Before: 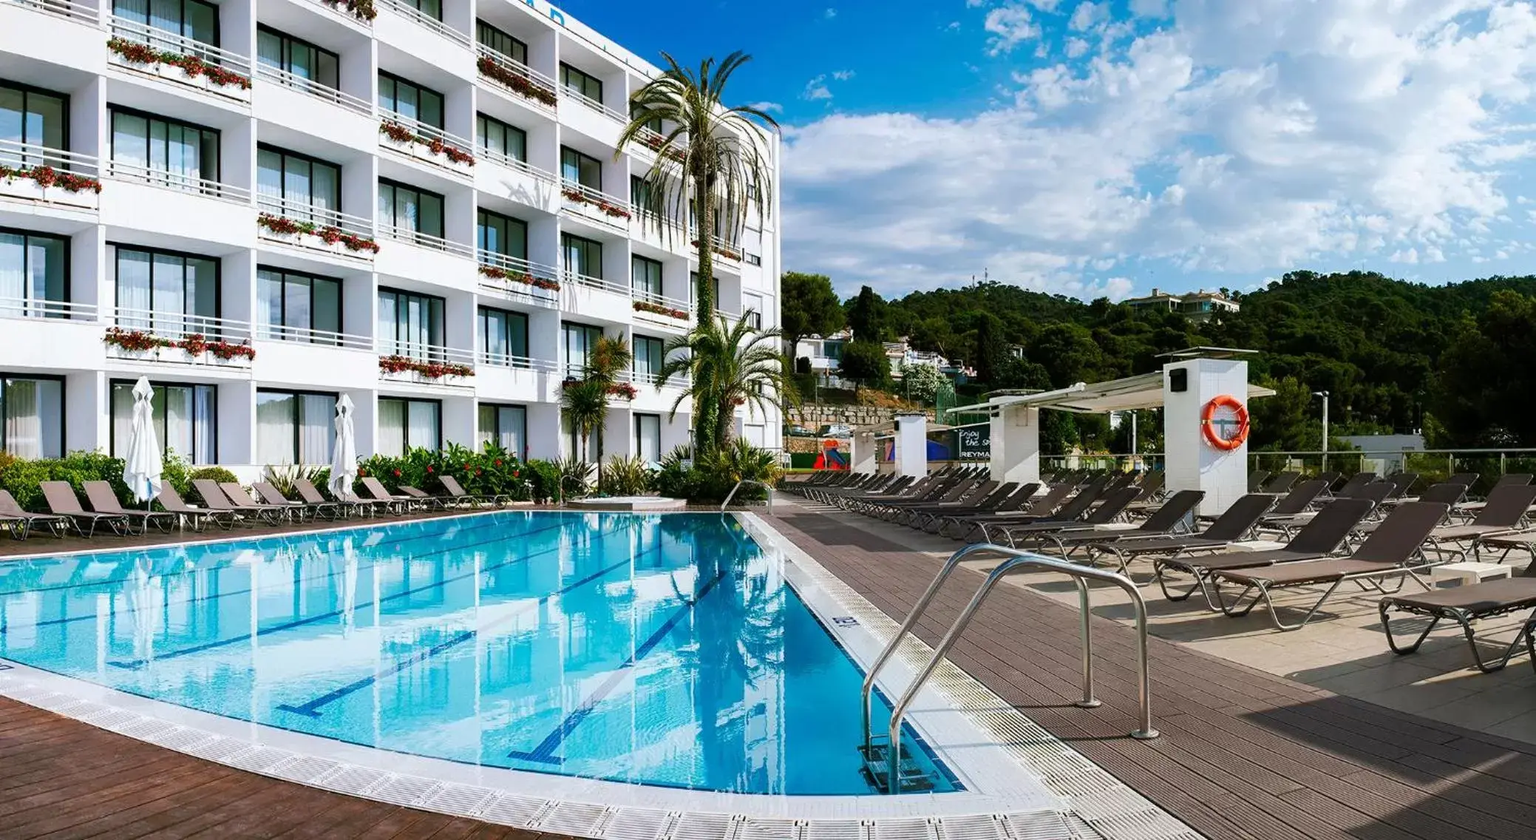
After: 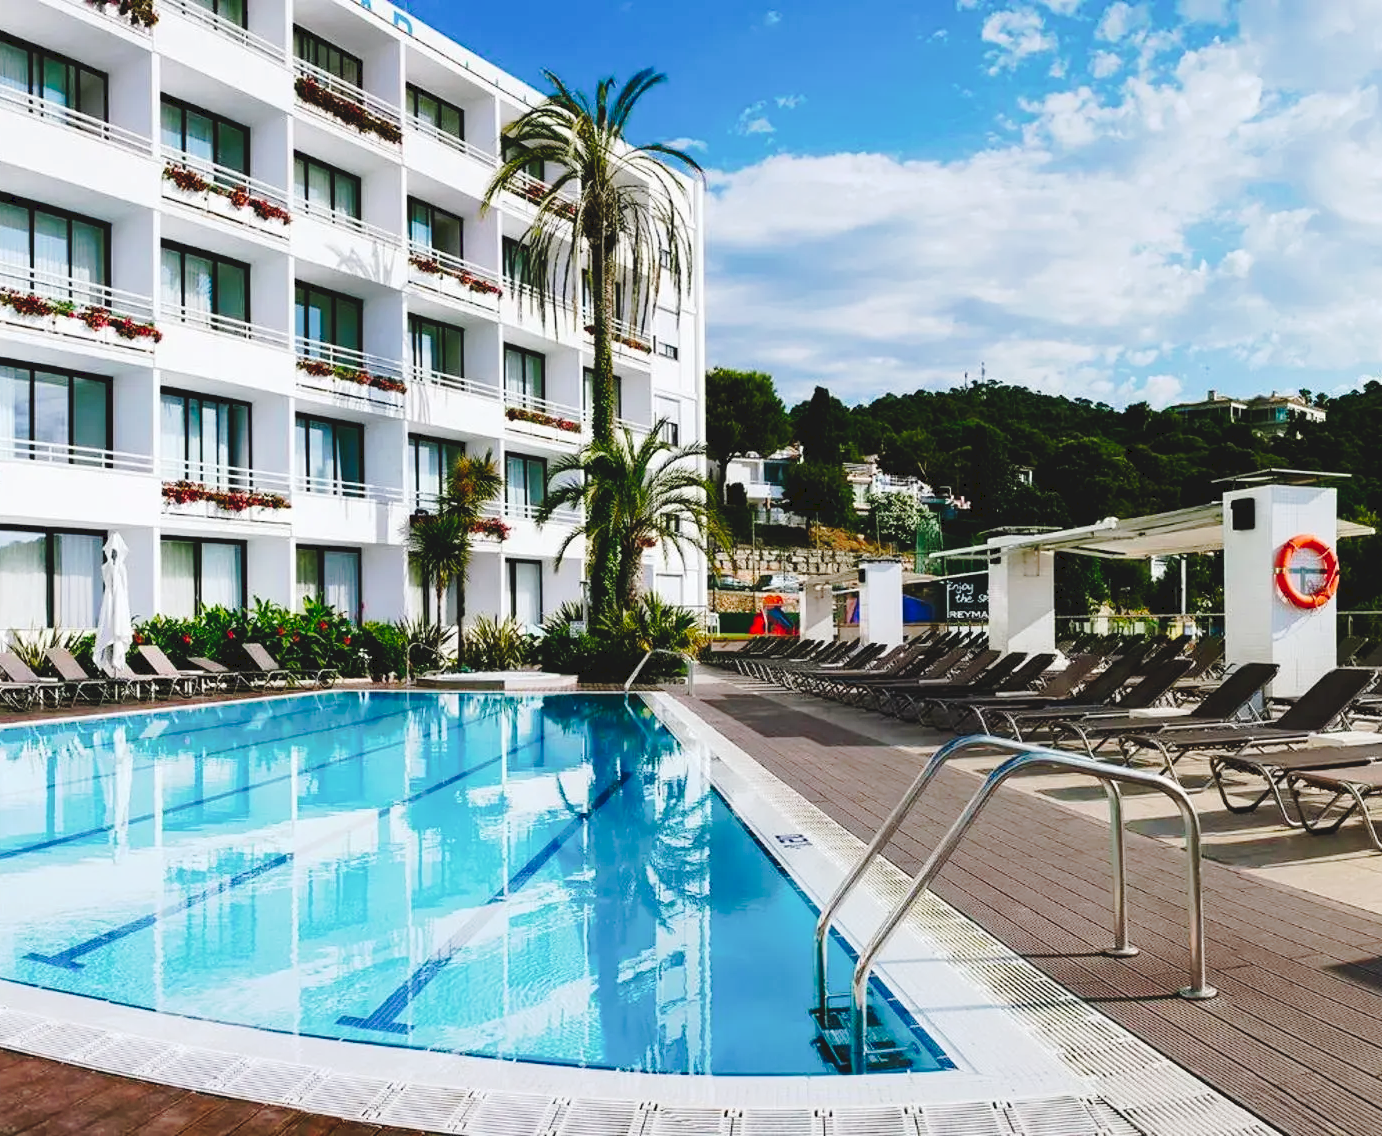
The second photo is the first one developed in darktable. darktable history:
crop: left 16.899%, right 16.556%
tone curve: curves: ch0 [(0, 0) (0.003, 0.085) (0.011, 0.086) (0.025, 0.086) (0.044, 0.088) (0.069, 0.093) (0.1, 0.102) (0.136, 0.12) (0.177, 0.157) (0.224, 0.203) (0.277, 0.277) (0.335, 0.36) (0.399, 0.463) (0.468, 0.559) (0.543, 0.626) (0.623, 0.703) (0.709, 0.789) (0.801, 0.869) (0.898, 0.927) (1, 1)], preserve colors none
